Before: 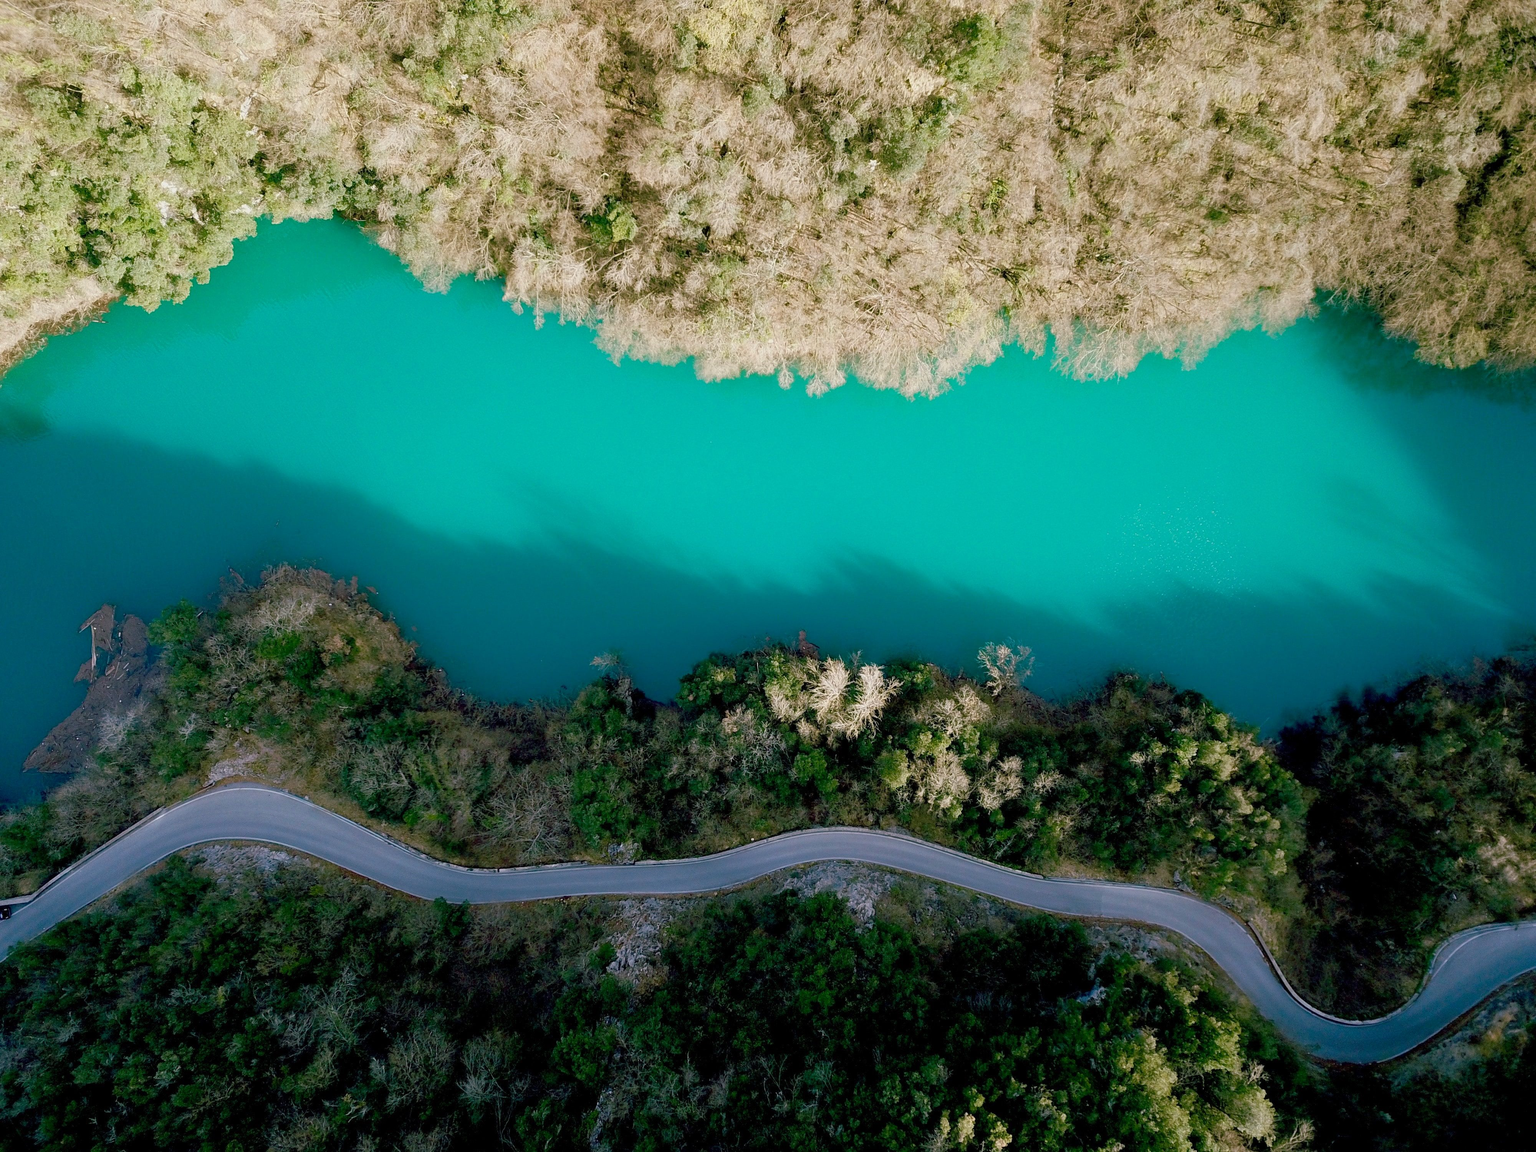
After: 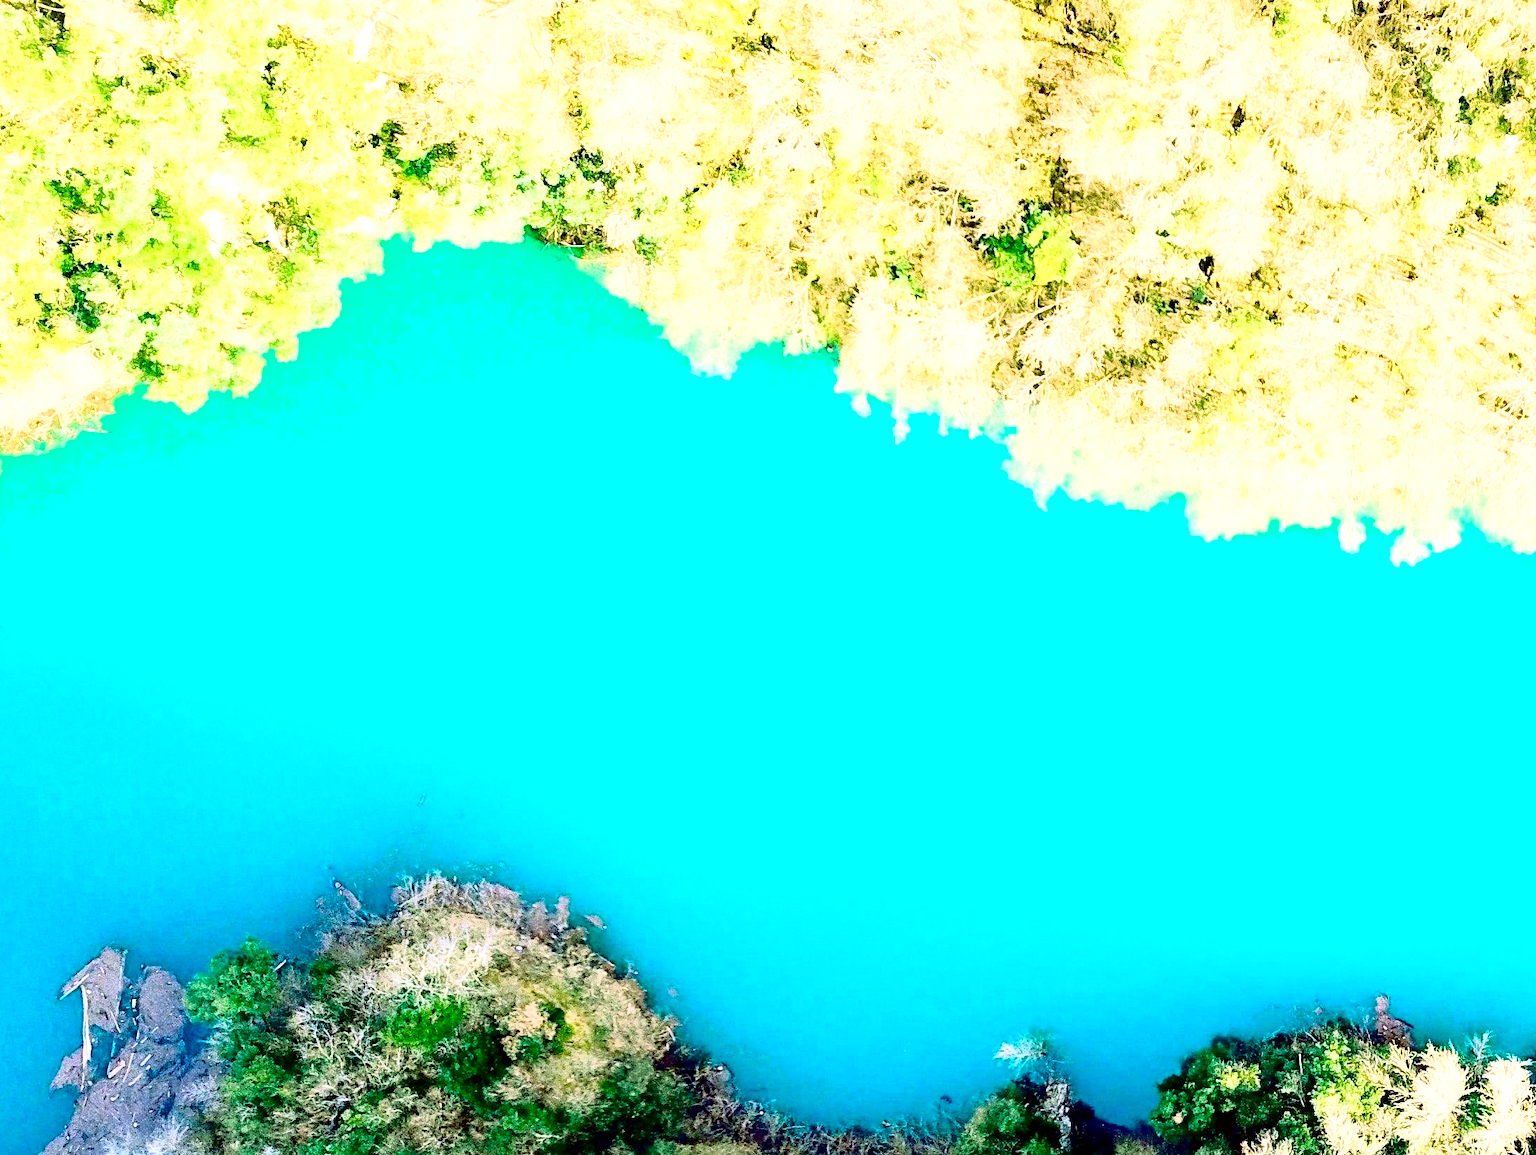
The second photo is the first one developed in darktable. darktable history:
white balance: red 0.983, blue 1.036
crop and rotate: left 3.047%, top 7.509%, right 42.236%, bottom 37.598%
exposure: black level correction 0.001, exposure 1.735 EV, compensate highlight preservation false
tone curve: curves: ch0 [(0.024, 0) (0.075, 0.034) (0.145, 0.098) (0.257, 0.259) (0.408, 0.45) (0.611, 0.64) (0.81, 0.857) (1, 1)]; ch1 [(0, 0) (0.287, 0.198) (0.501, 0.506) (0.56, 0.57) (0.712, 0.777) (0.976, 0.992)]; ch2 [(0, 0) (0.5, 0.5) (0.523, 0.552) (0.59, 0.603) (0.681, 0.754) (1, 1)], color space Lab, independent channels, preserve colors none
contrast brightness saturation: contrast 0.39, brightness 0.1
